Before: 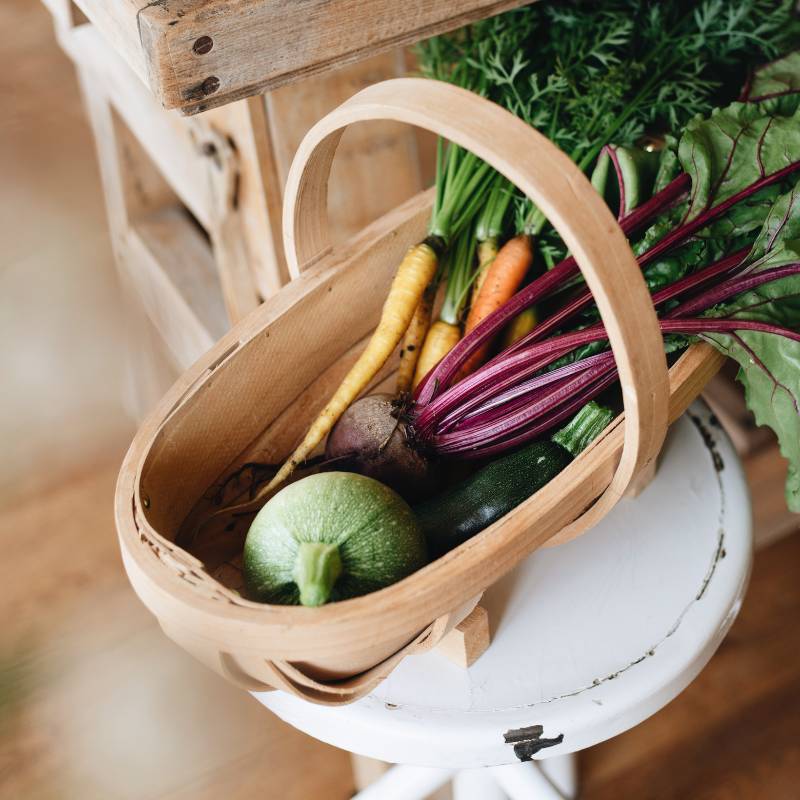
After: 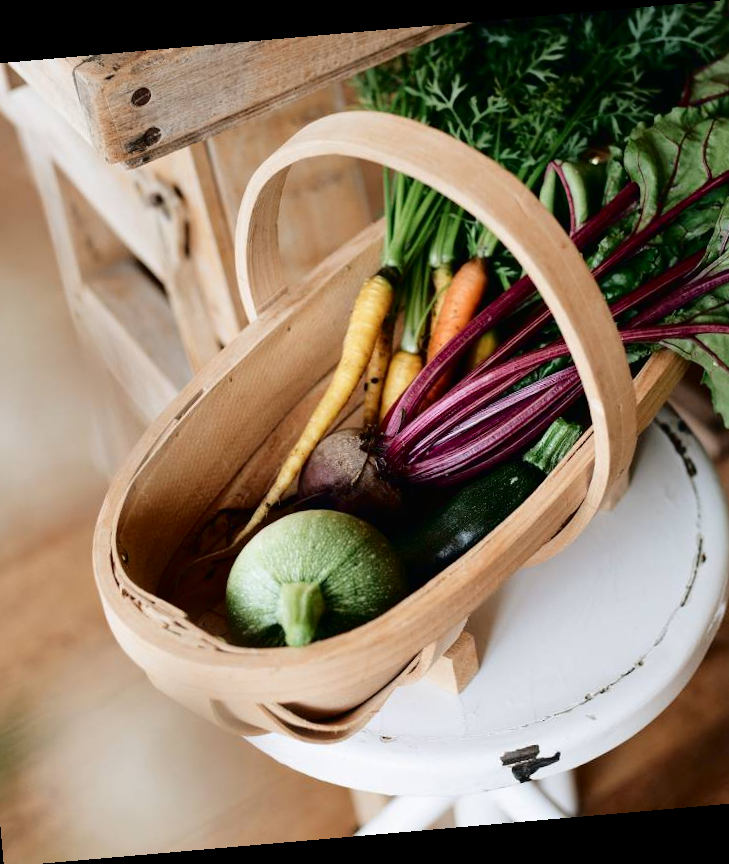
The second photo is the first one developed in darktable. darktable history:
rotate and perspective: rotation -4.98°, automatic cropping off
fill light: exposure -2 EV, width 8.6
crop: left 7.598%, right 7.873%
